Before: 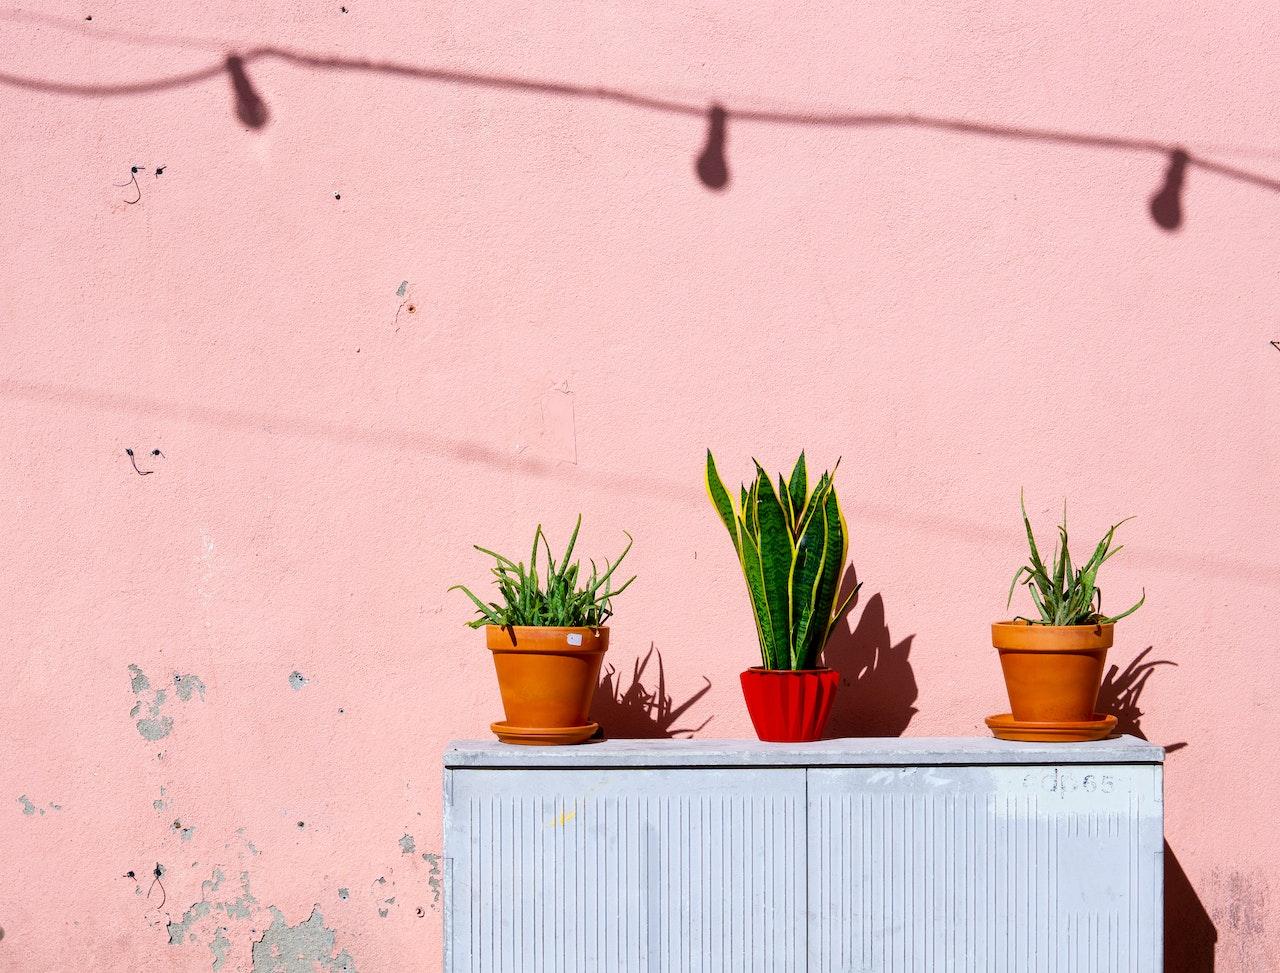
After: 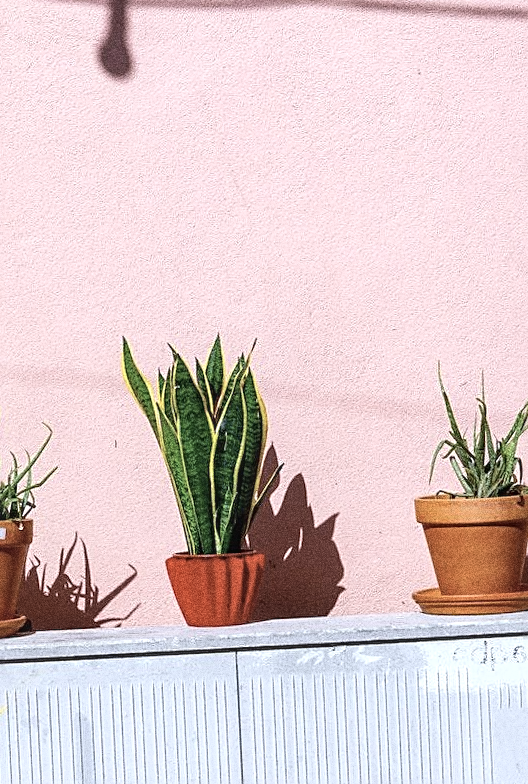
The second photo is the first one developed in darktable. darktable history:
exposure: black level correction 0, exposure 0.4 EV, compensate exposure bias true, compensate highlight preservation false
crop: left 45.721%, top 13.393%, right 14.118%, bottom 10.01%
local contrast: on, module defaults
white balance: red 0.974, blue 1.044
grain: strength 49.07%
sharpen: on, module defaults
contrast brightness saturation: contrast -0.05, saturation -0.41
rotate and perspective: rotation -2.56°, automatic cropping off
